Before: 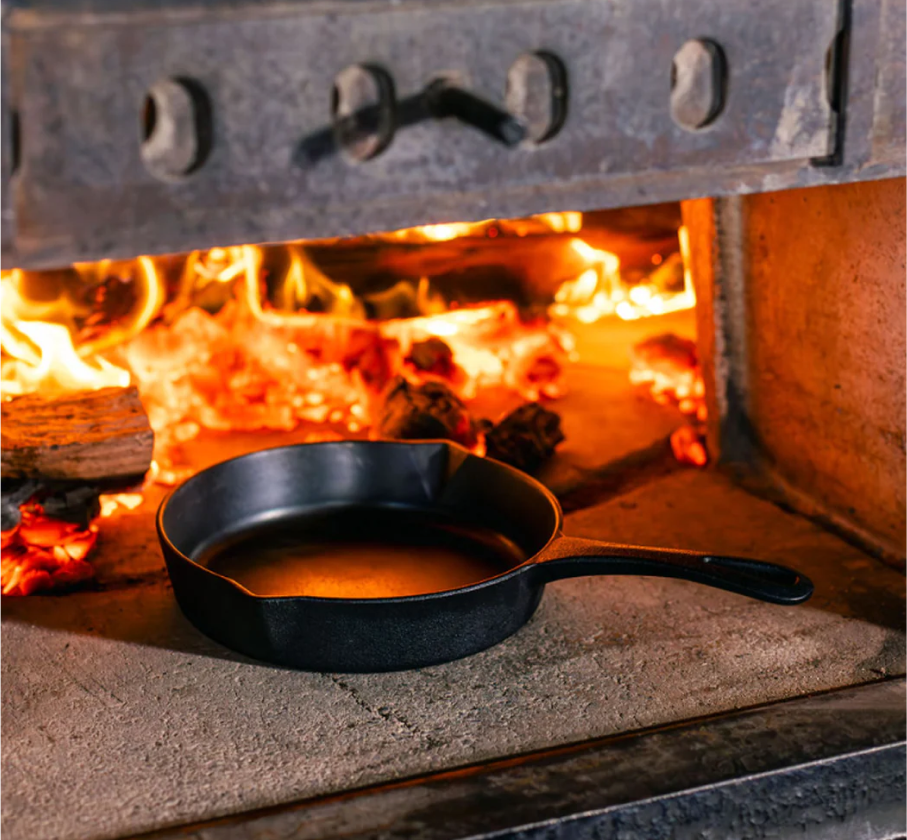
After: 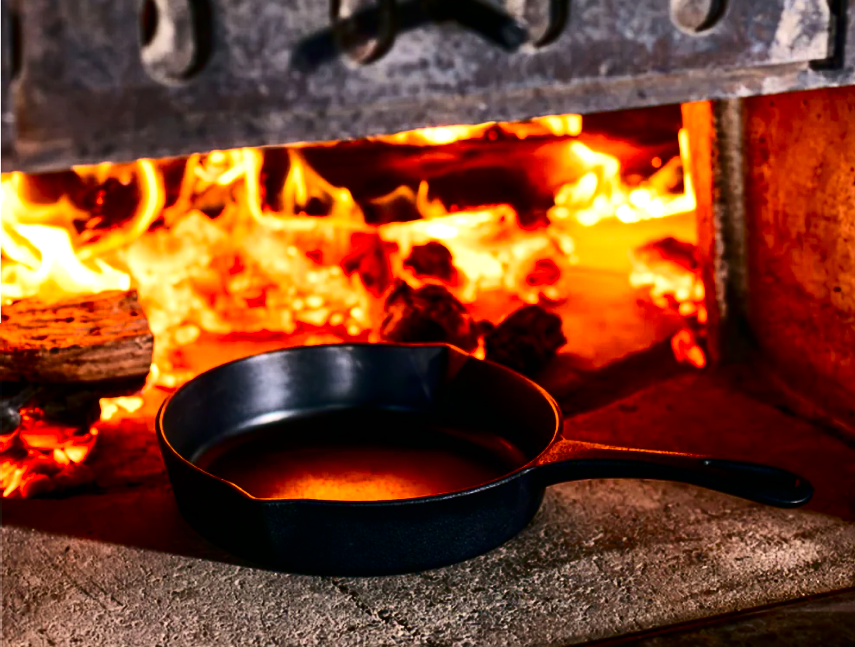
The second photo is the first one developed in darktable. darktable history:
crop and rotate: angle 0.03°, top 11.643%, right 5.651%, bottom 11.189%
tone equalizer: -8 EV -0.417 EV, -7 EV -0.389 EV, -6 EV -0.333 EV, -5 EV -0.222 EV, -3 EV 0.222 EV, -2 EV 0.333 EV, -1 EV 0.389 EV, +0 EV 0.417 EV, edges refinement/feathering 500, mask exposure compensation -1.57 EV, preserve details no
contrast brightness saturation: contrast 0.32, brightness -0.08, saturation 0.17
